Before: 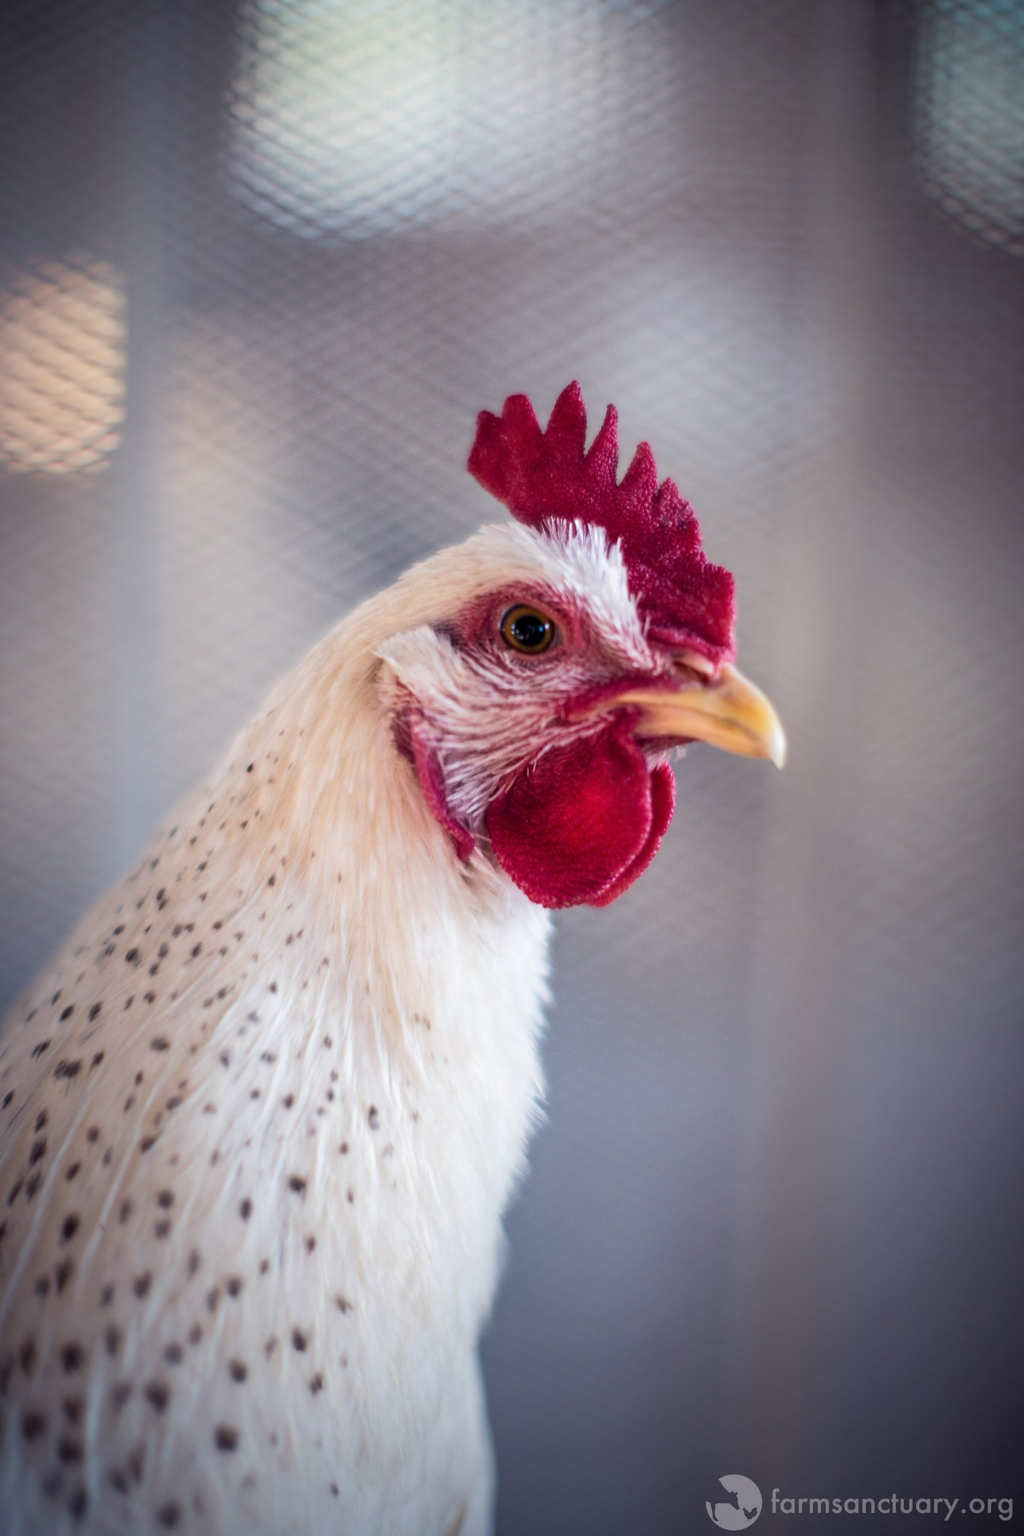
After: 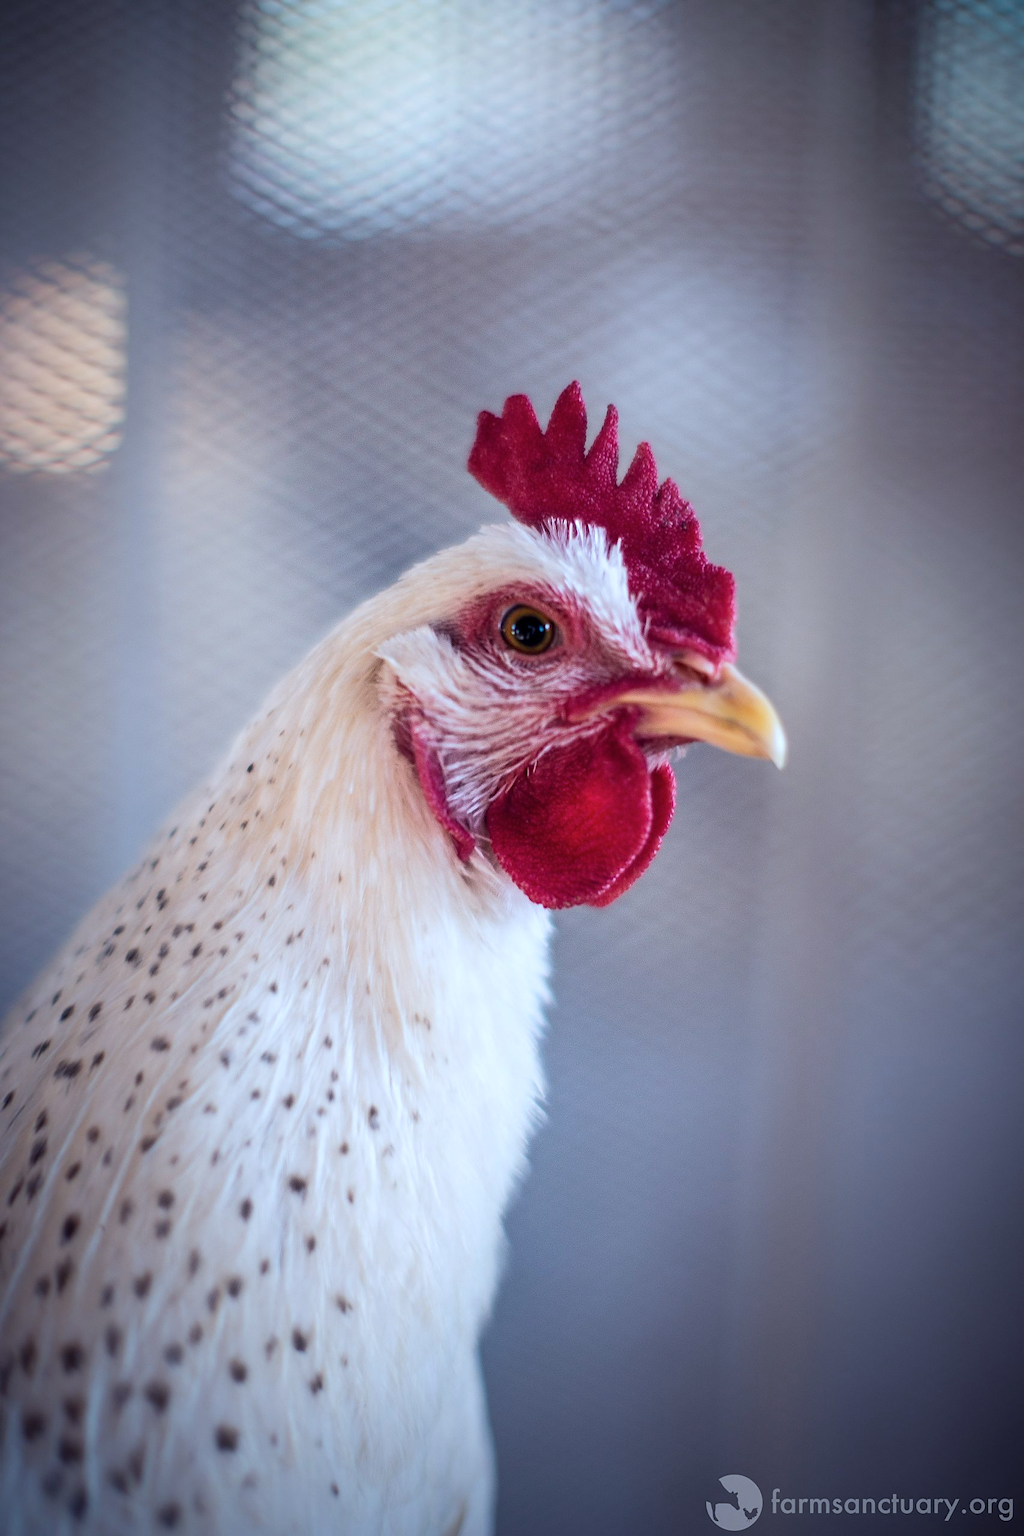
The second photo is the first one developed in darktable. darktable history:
color calibration: illuminant custom, x 0.368, y 0.373, temperature 4330.32 K
sharpen: radius 1.864, amount 0.398, threshold 1.271
